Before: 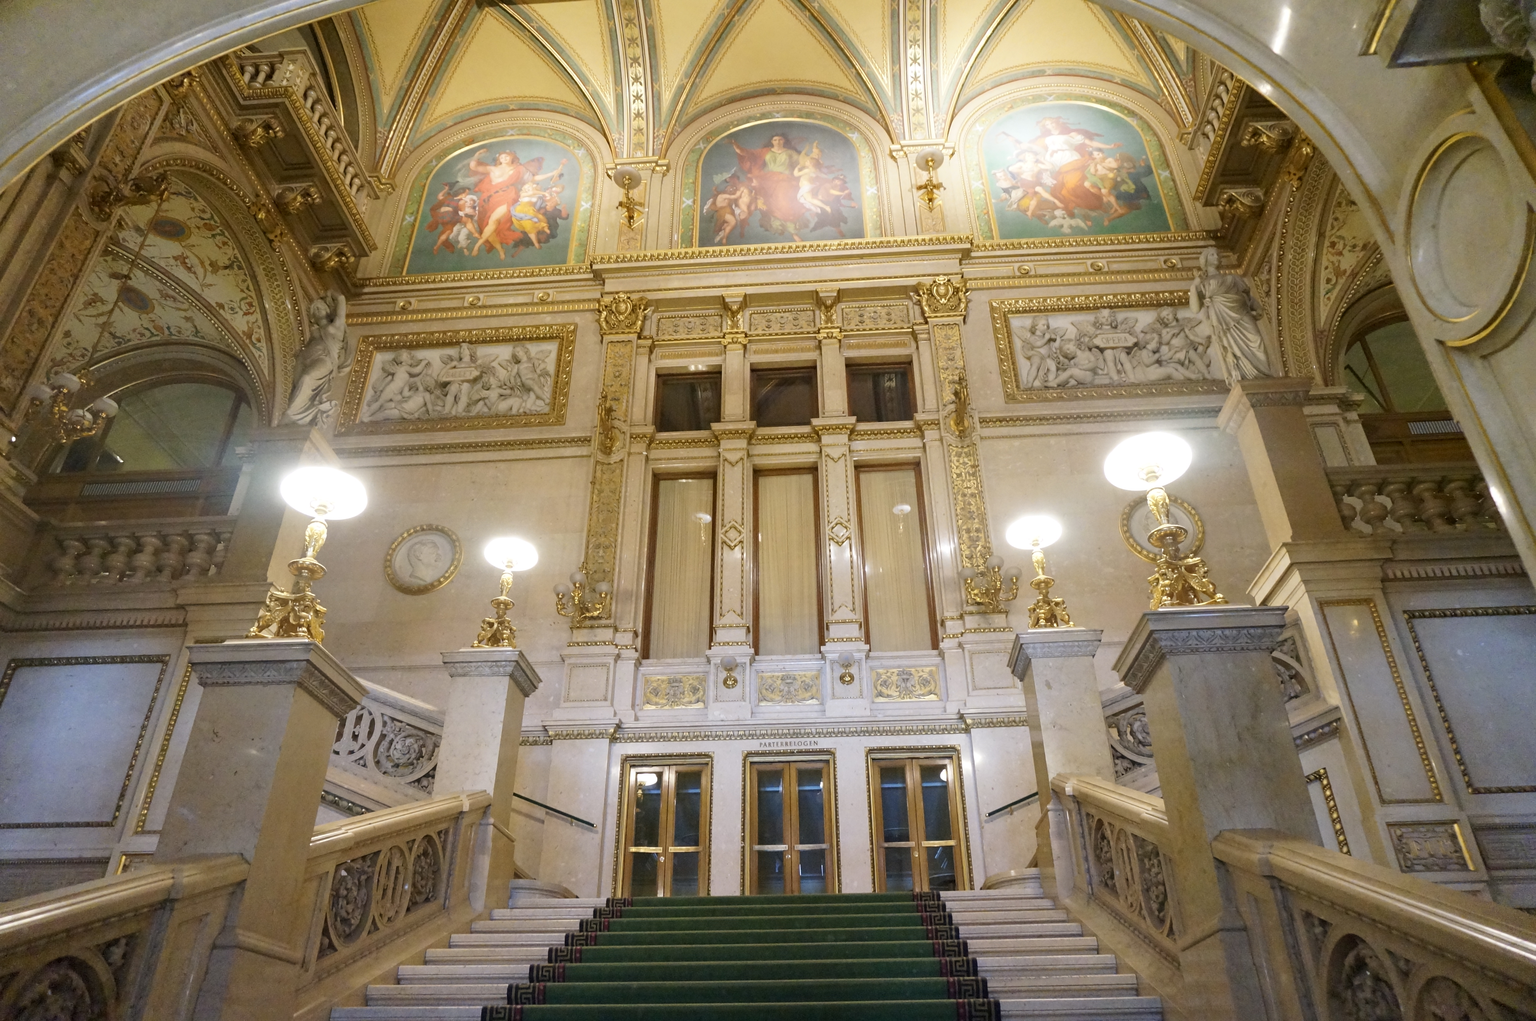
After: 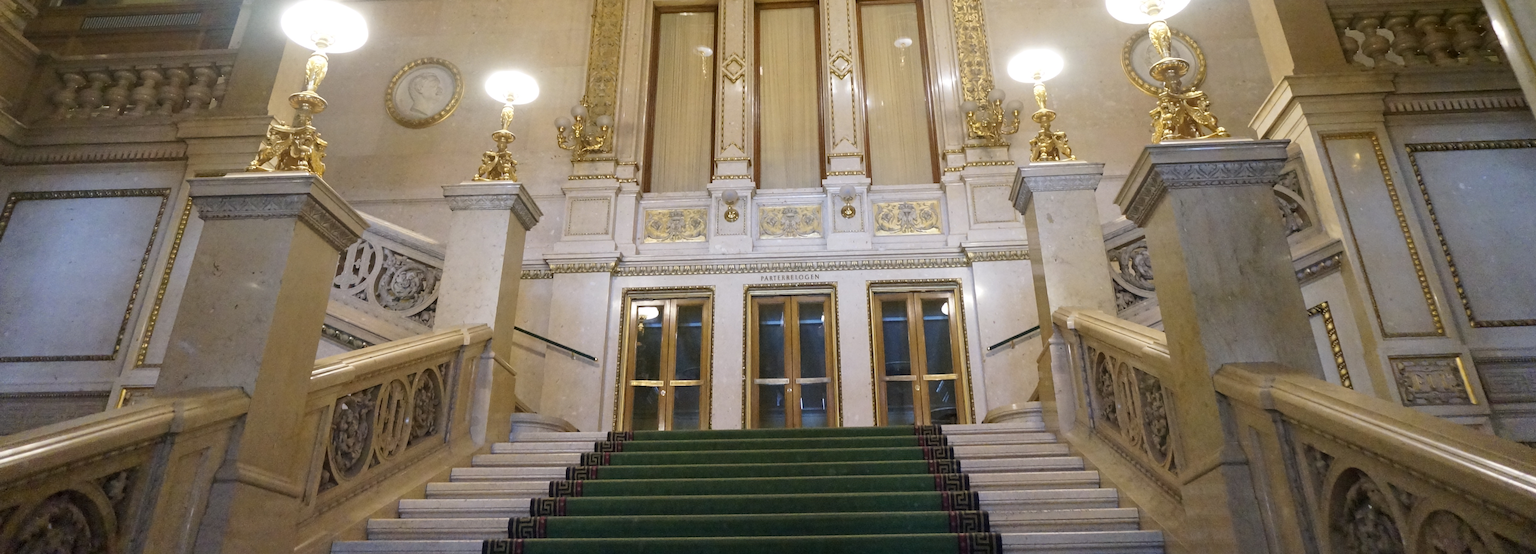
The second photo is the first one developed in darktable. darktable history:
crop and rotate: top 45.759%, right 0.107%
